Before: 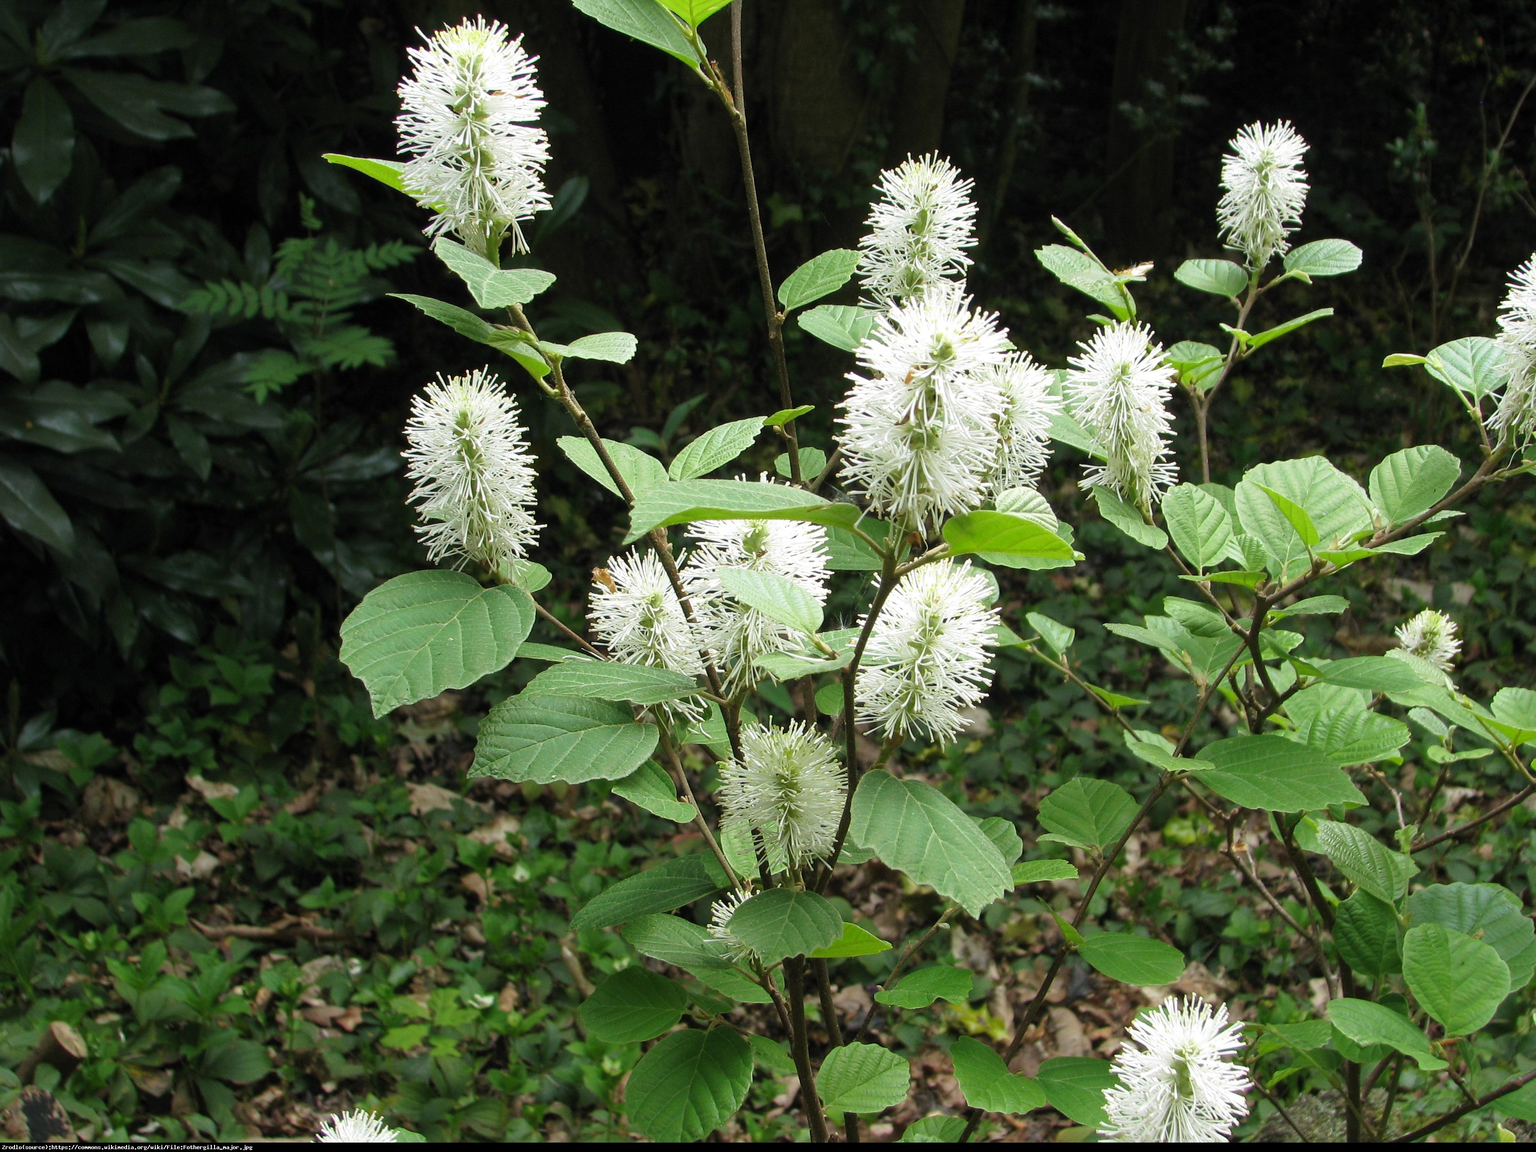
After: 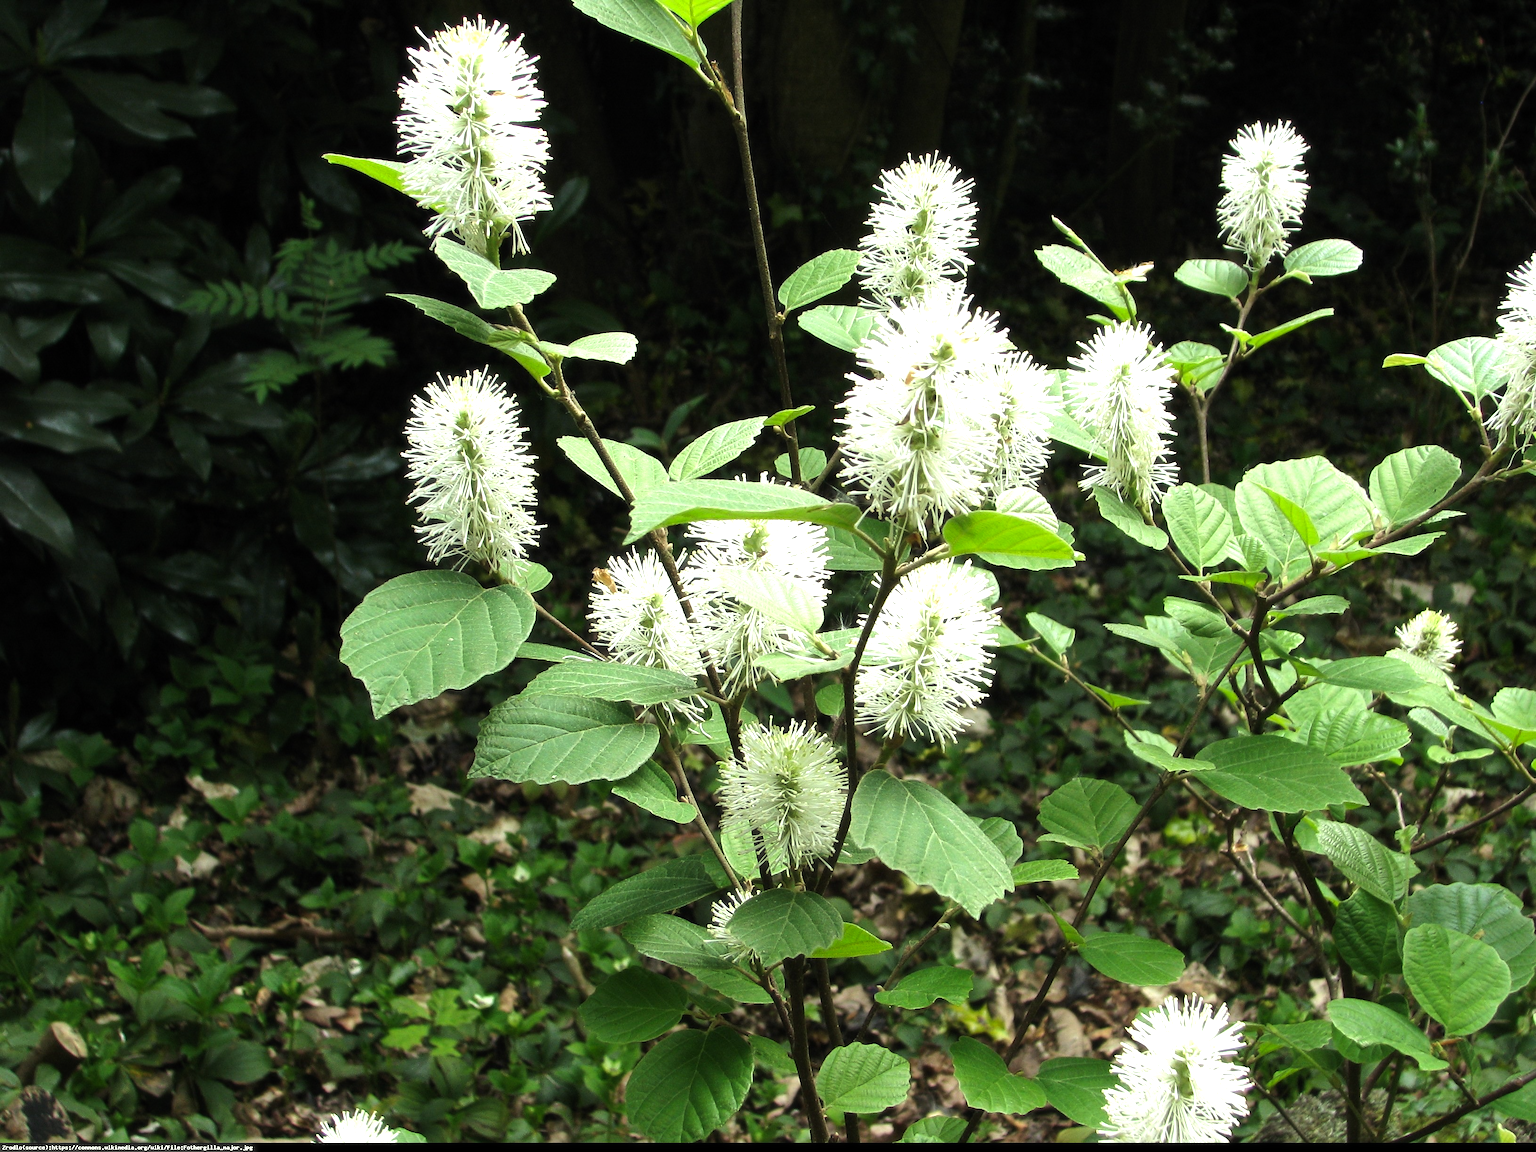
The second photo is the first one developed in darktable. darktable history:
tone equalizer: -8 EV -0.75 EV, -7 EV -0.7 EV, -6 EV -0.6 EV, -5 EV -0.4 EV, -3 EV 0.4 EV, -2 EV 0.6 EV, -1 EV 0.7 EV, +0 EV 0.75 EV, edges refinement/feathering 500, mask exposure compensation -1.57 EV, preserve details no
haze removal: strength -0.1, adaptive false
color correction: highlights a* -4.28, highlights b* 6.53
